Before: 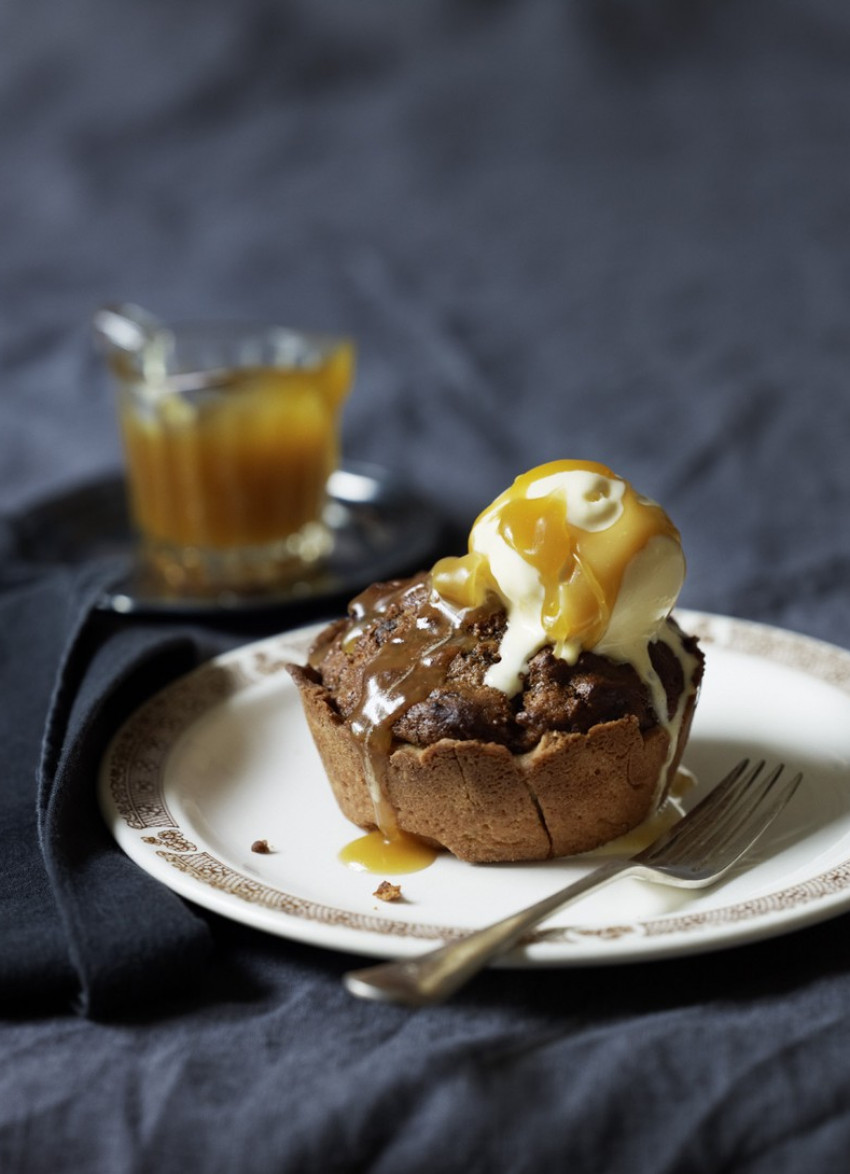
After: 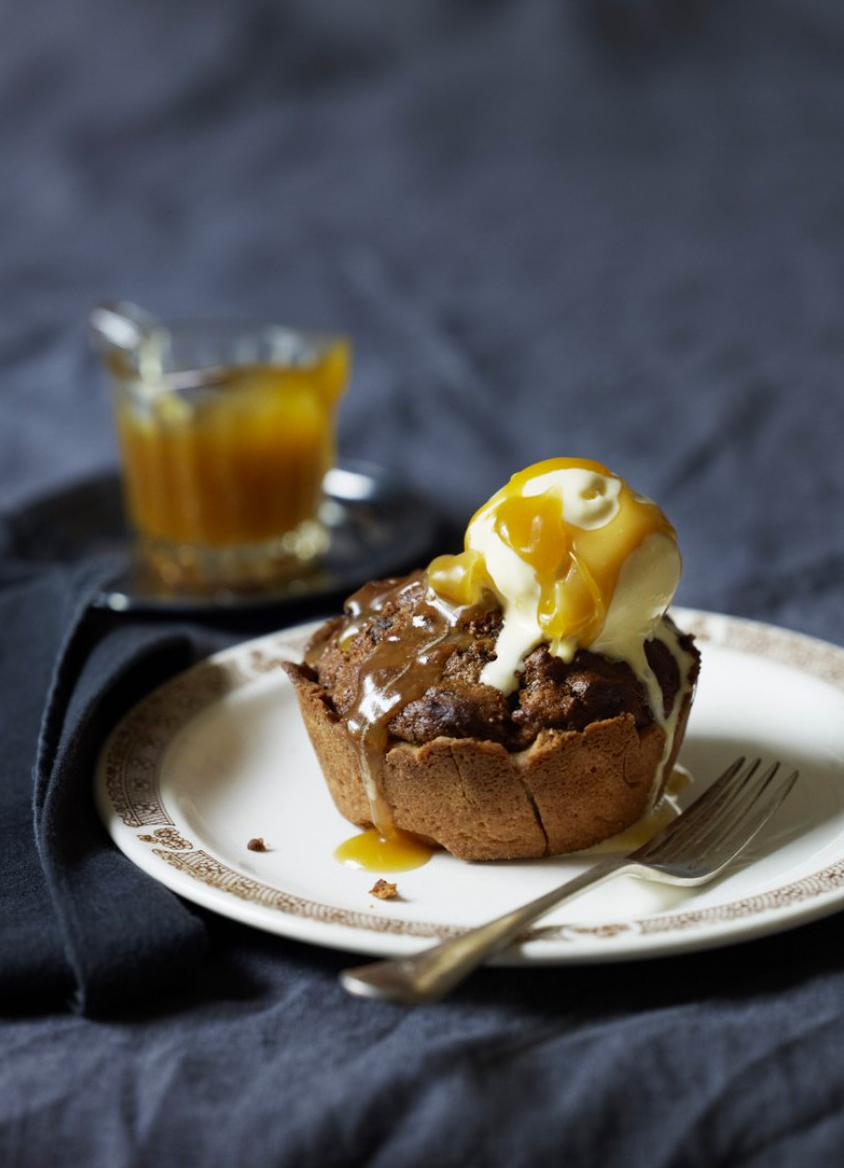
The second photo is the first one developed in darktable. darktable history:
crop and rotate: left 0.614%, top 0.179%, bottom 0.309%
contrast brightness saturation: saturation 0.18
